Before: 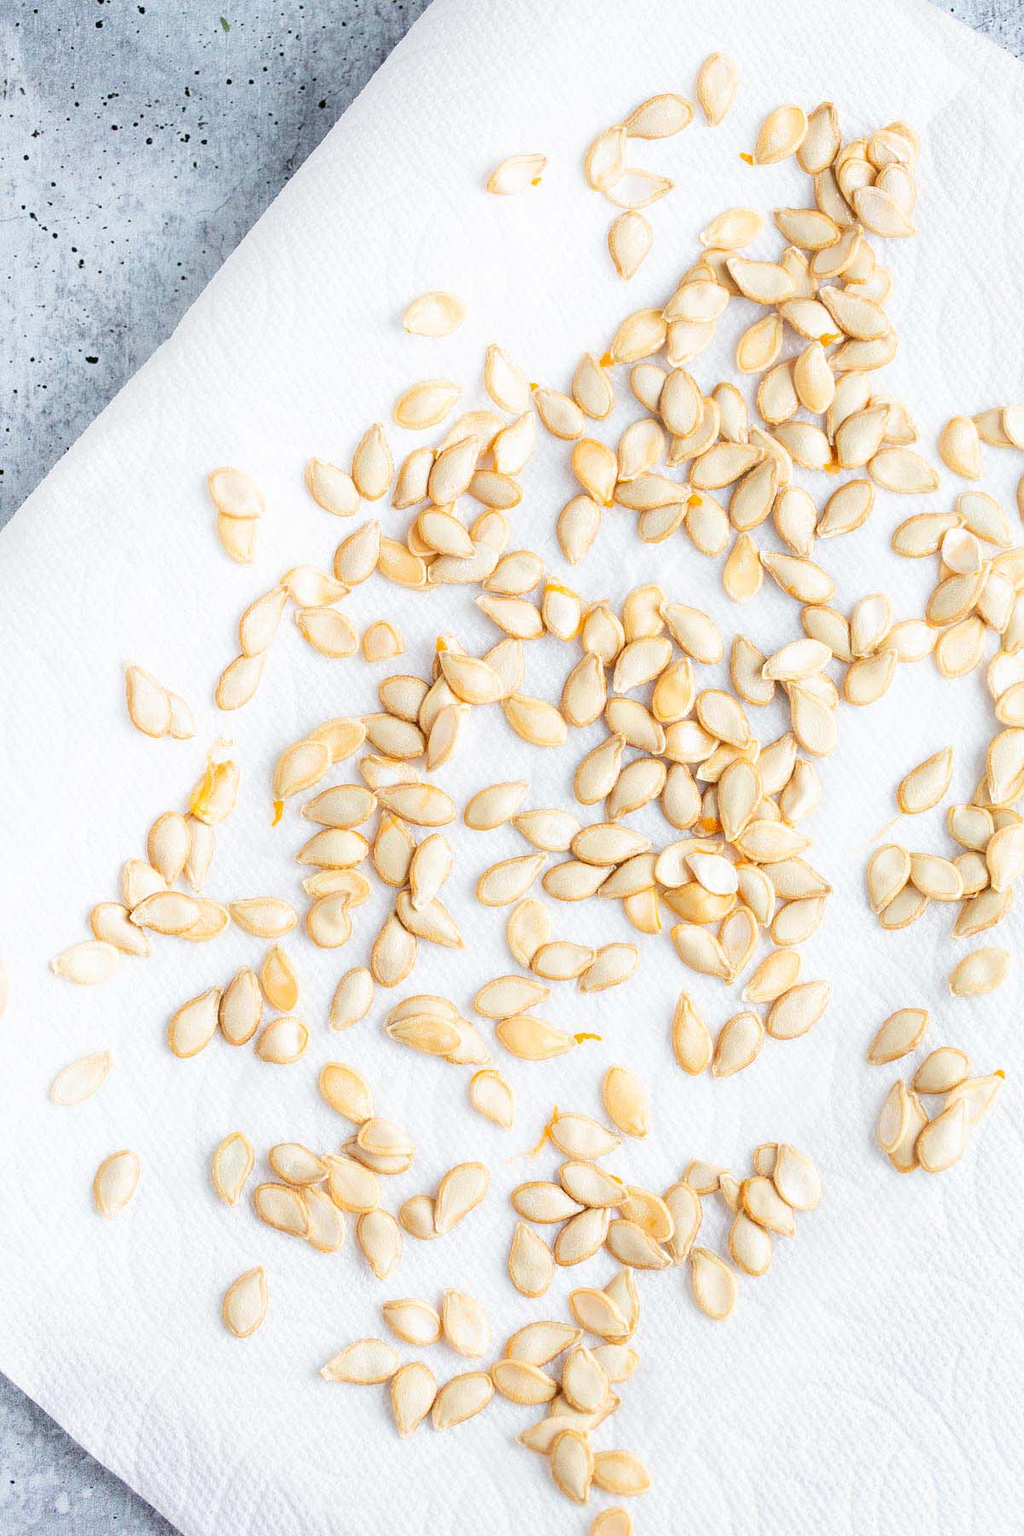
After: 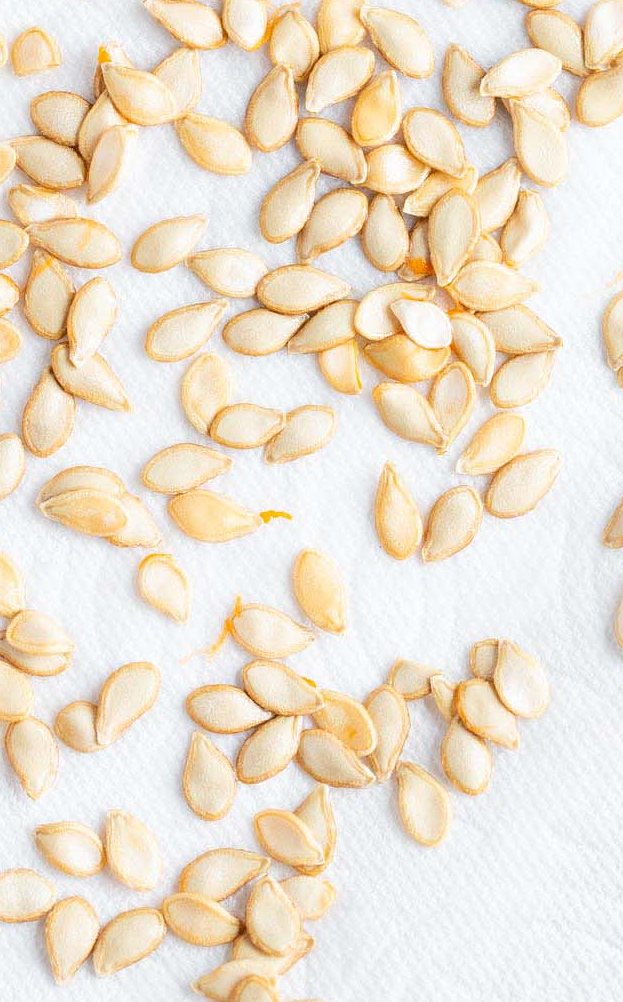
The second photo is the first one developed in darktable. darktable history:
crop: left 34.499%, top 38.906%, right 13.559%, bottom 5.392%
